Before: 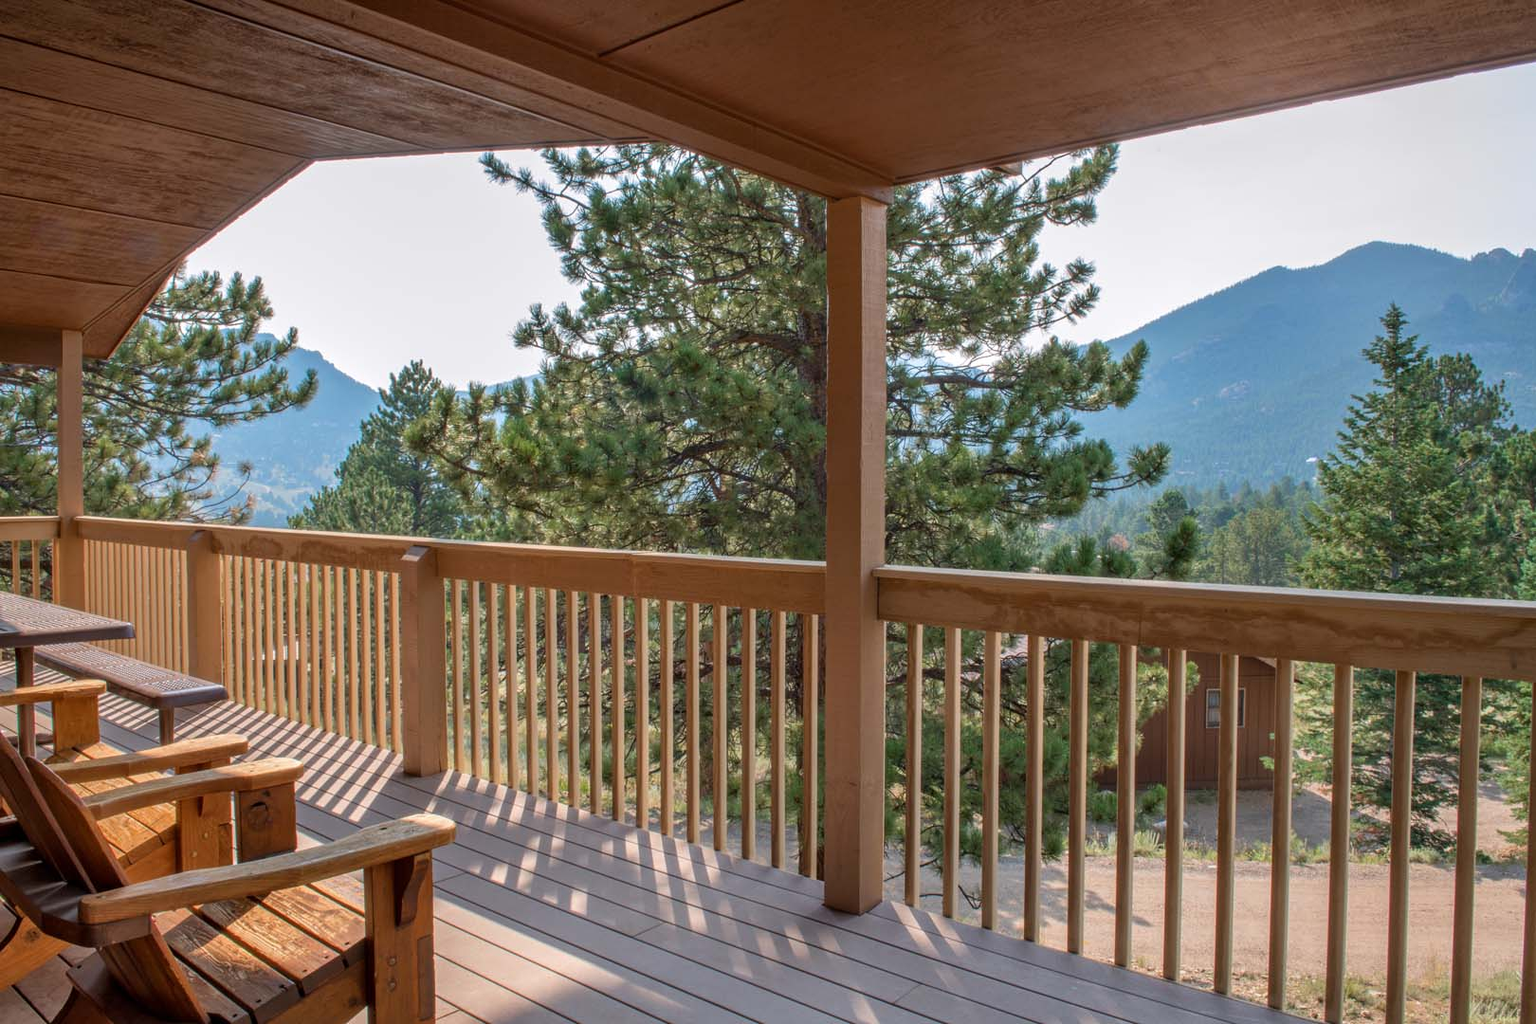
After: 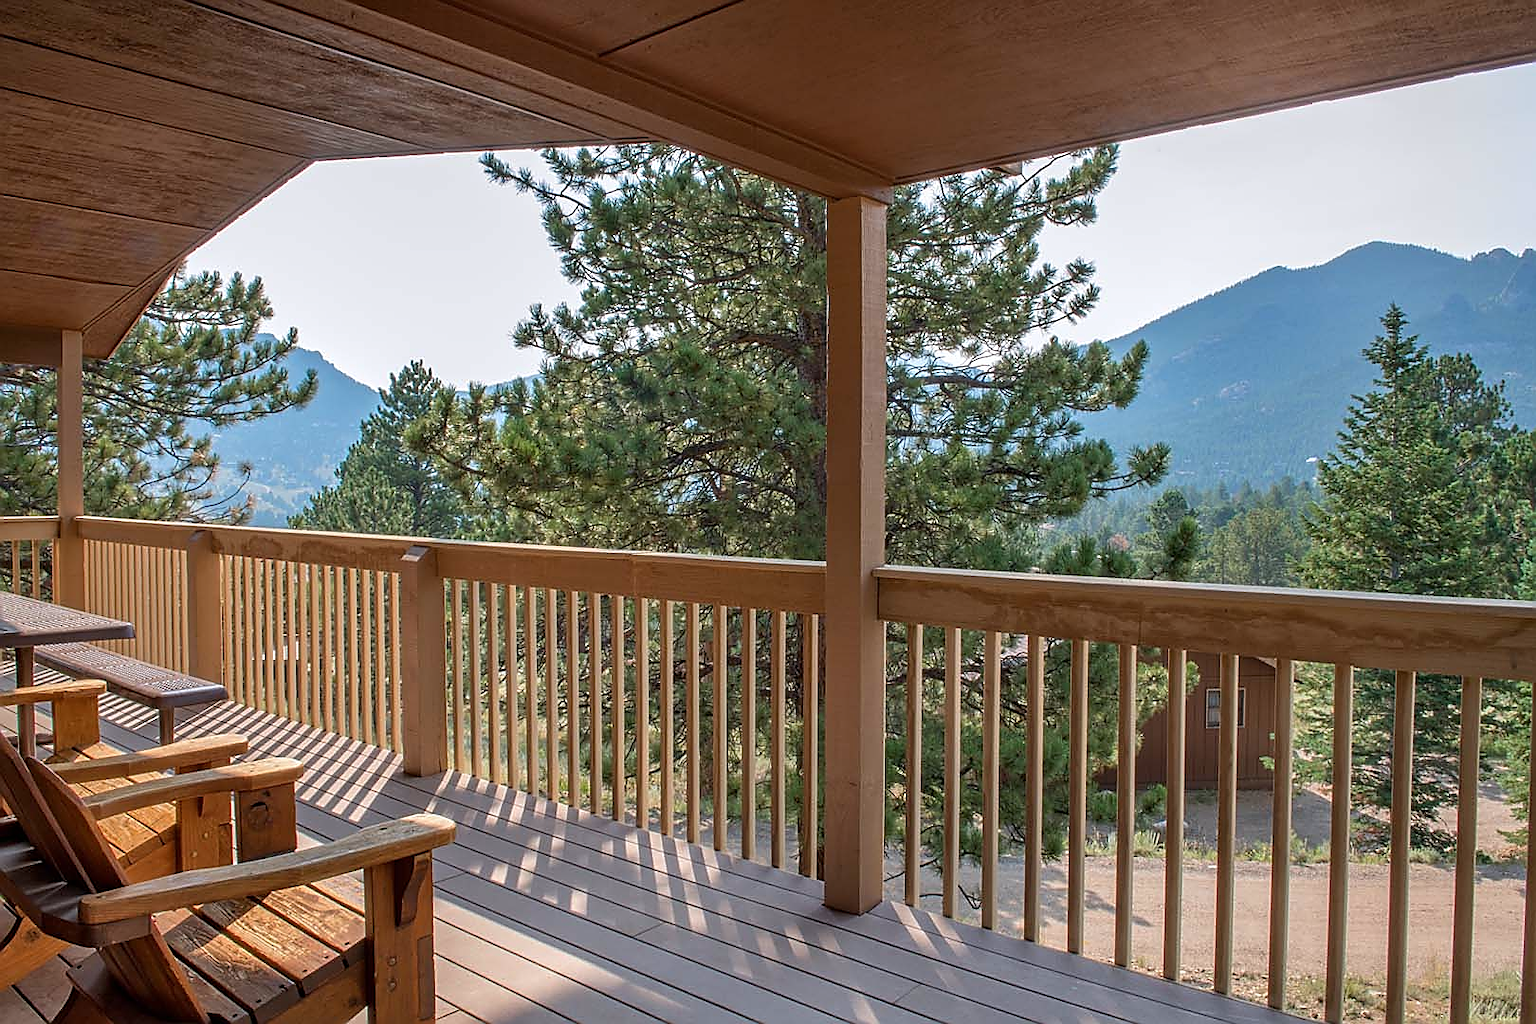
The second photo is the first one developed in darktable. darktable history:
white balance: red 0.986, blue 1.01
sharpen: radius 1.4, amount 1.25, threshold 0.7
